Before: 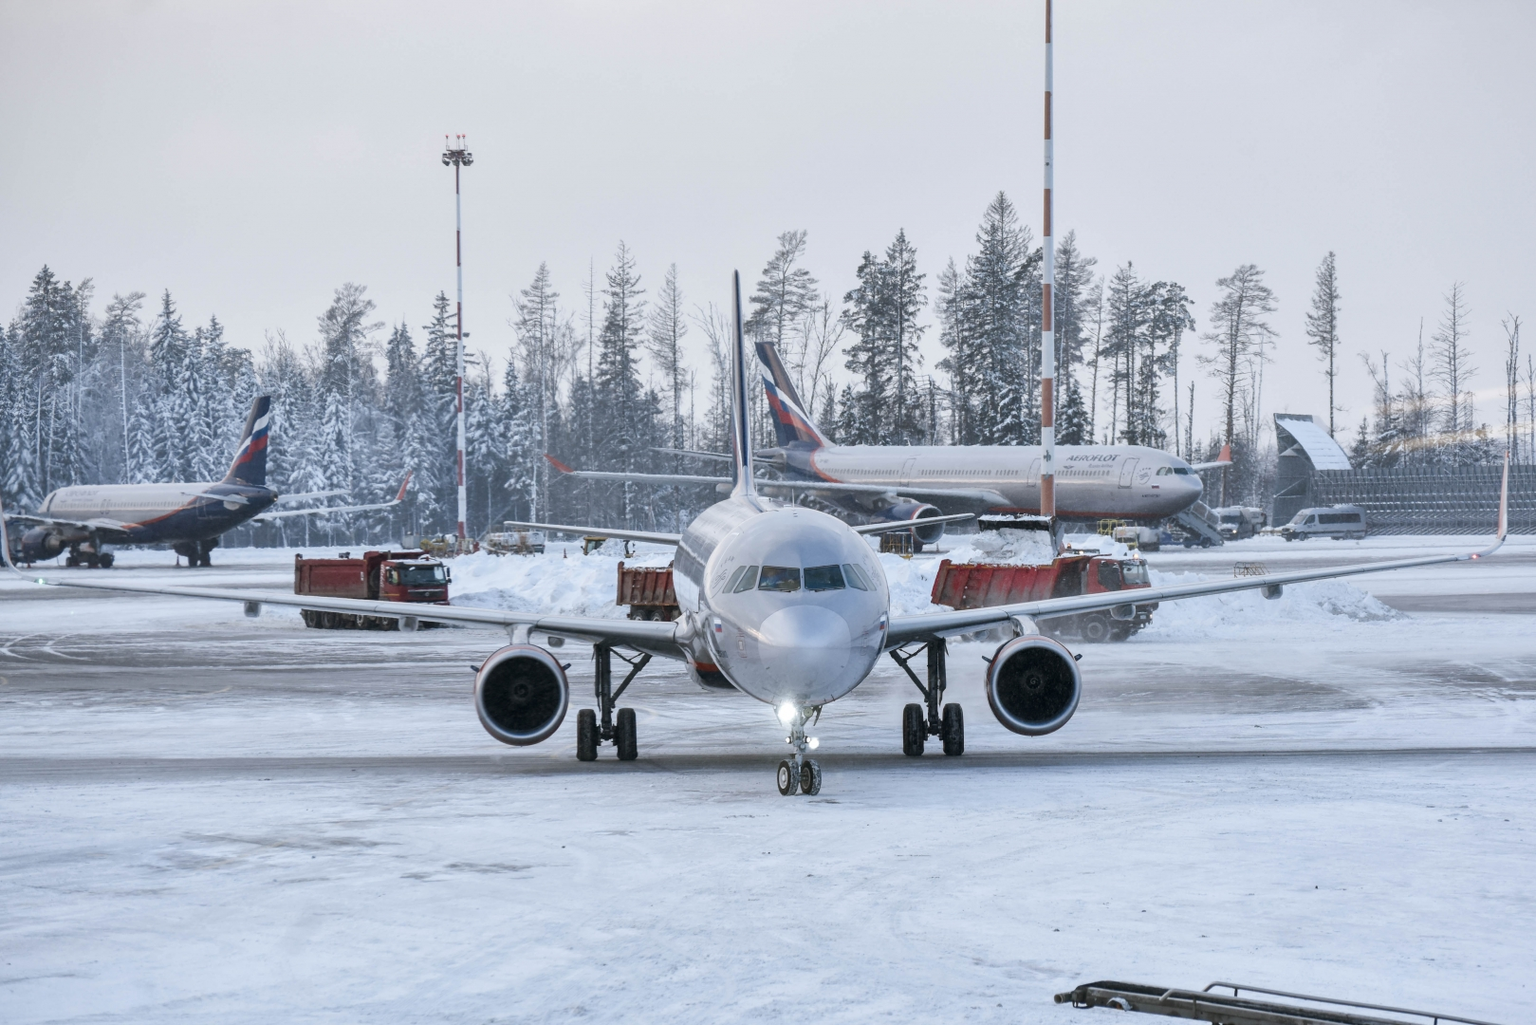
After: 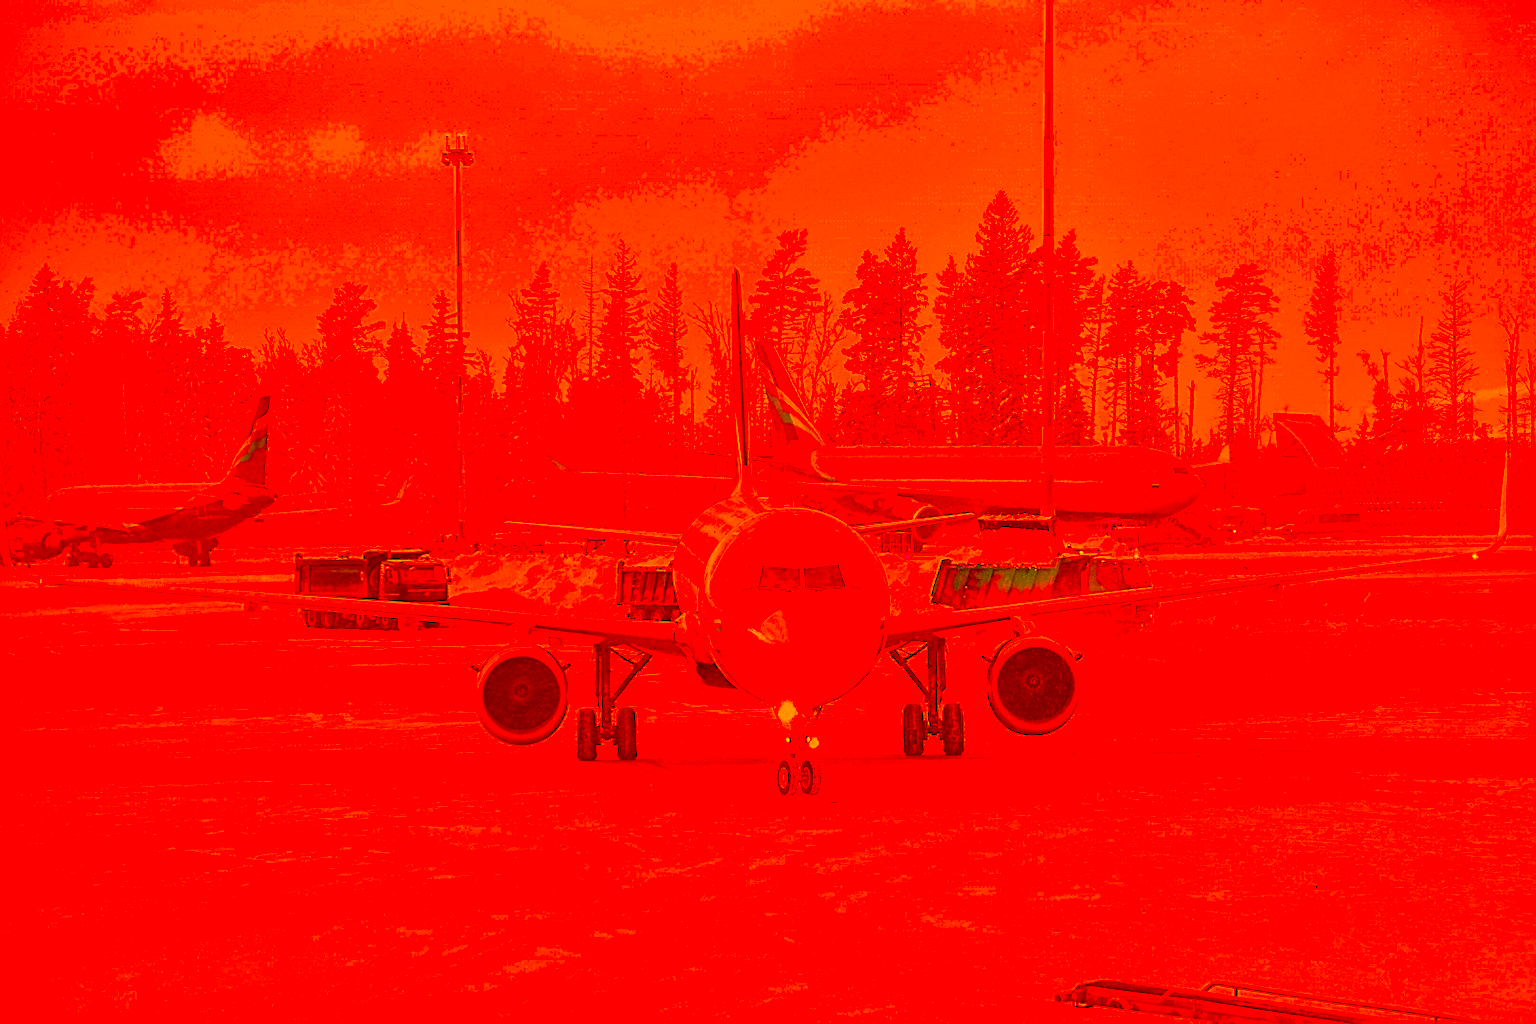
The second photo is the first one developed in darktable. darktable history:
exposure: black level correction 0, exposure 0.7 EV, compensate exposure bias true, compensate highlight preservation false
white balance: red 0.925, blue 1.046
local contrast: mode bilateral grid, contrast 20, coarseness 50, detail 120%, midtone range 0.2
haze removal: compatibility mode true, adaptive false
sharpen: on, module defaults
color correction: highlights a* -39.68, highlights b* -40, shadows a* -40, shadows b* -40, saturation -3
